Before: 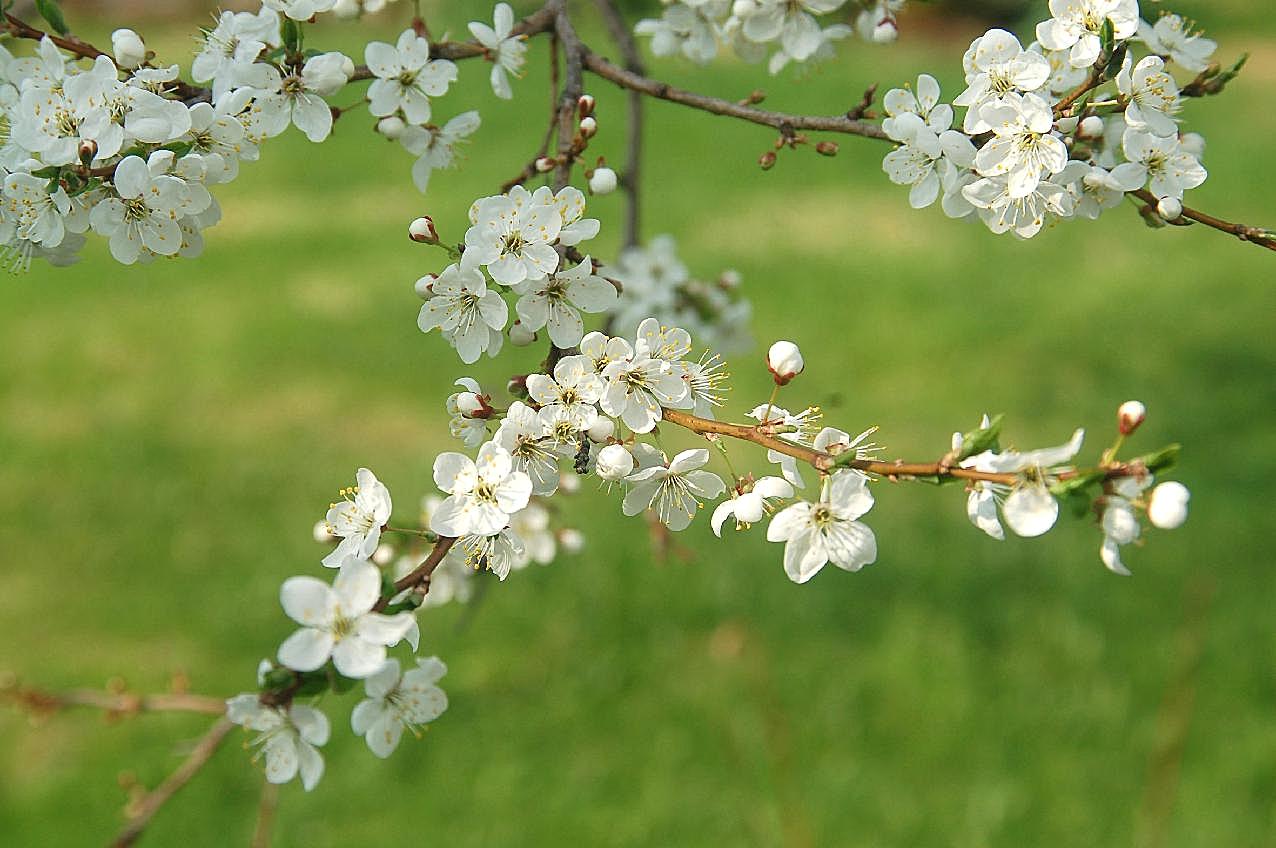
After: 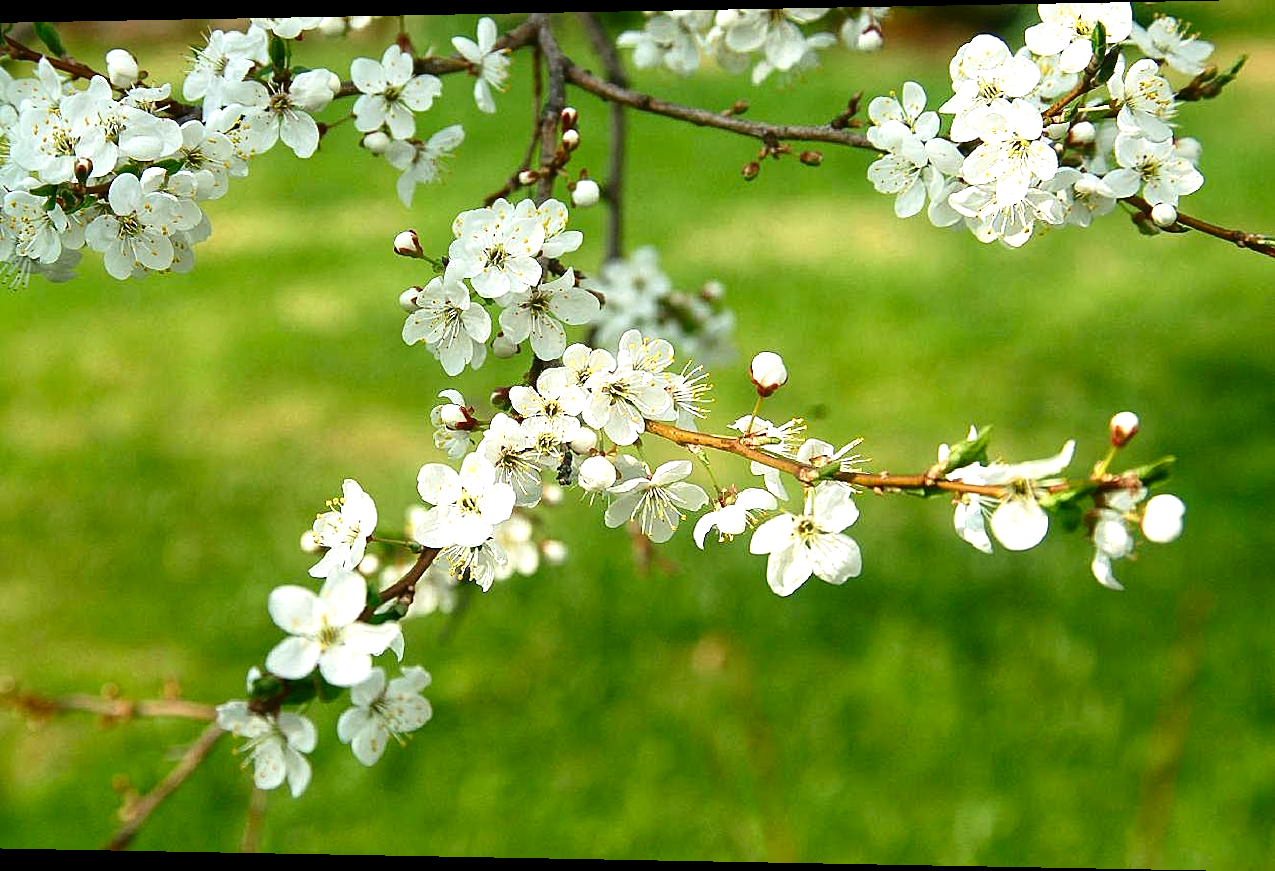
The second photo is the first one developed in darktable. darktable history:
color balance: contrast -0.5%
contrast brightness saturation: contrast 0.13, brightness -0.24, saturation 0.14
exposure: black level correction 0, exposure 0.7 EV, compensate exposure bias true, compensate highlight preservation false
rotate and perspective: lens shift (horizontal) -0.055, automatic cropping off
